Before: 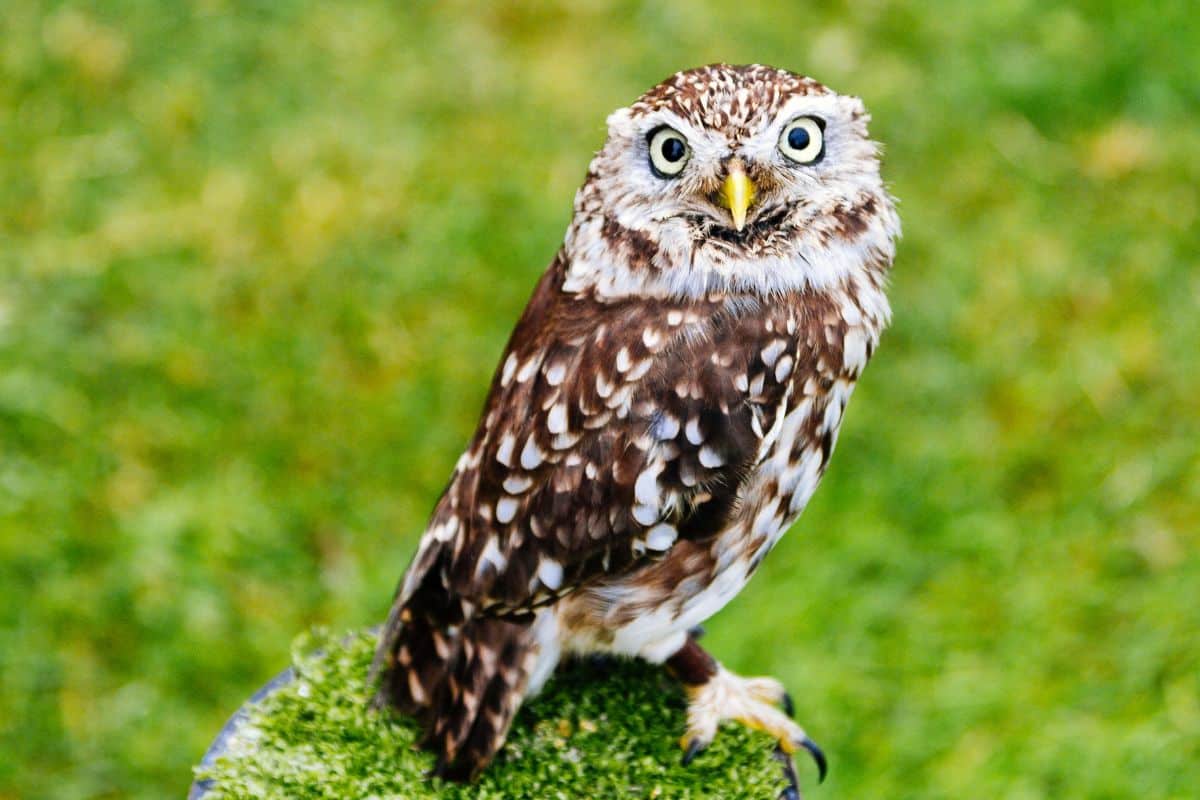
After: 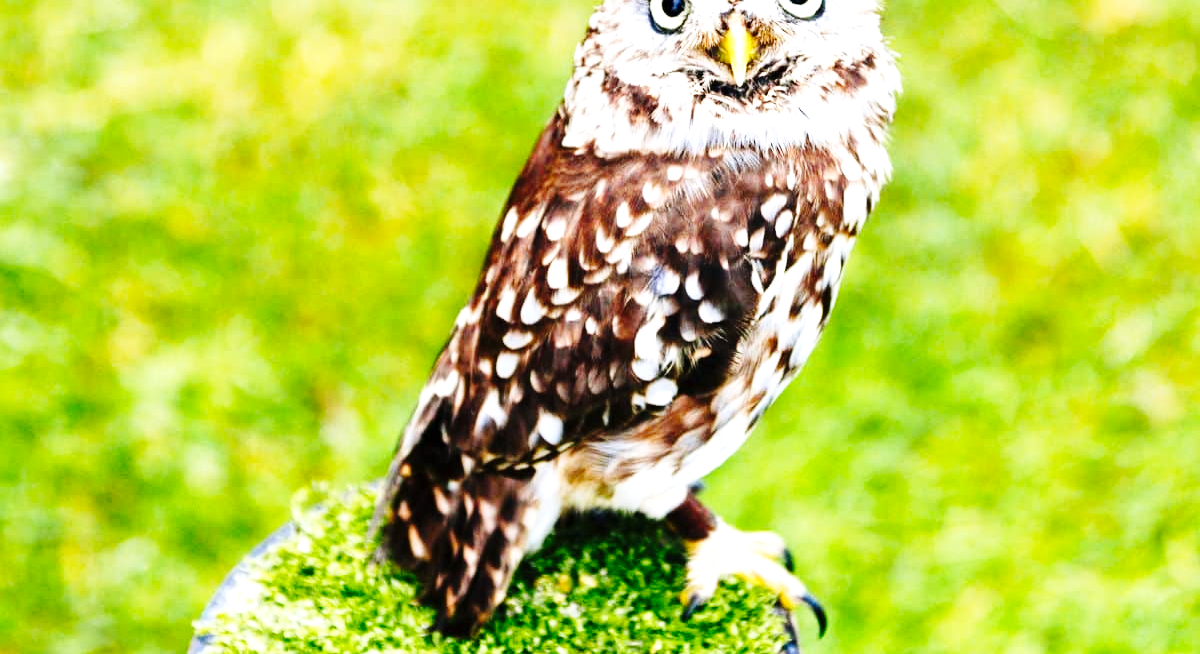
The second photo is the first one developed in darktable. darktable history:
exposure: exposure 0.775 EV, compensate exposure bias true, compensate highlight preservation false
crop and rotate: top 18.203%
base curve: curves: ch0 [(0, 0) (0.036, 0.025) (0.121, 0.166) (0.206, 0.329) (0.605, 0.79) (1, 1)], preserve colors none
